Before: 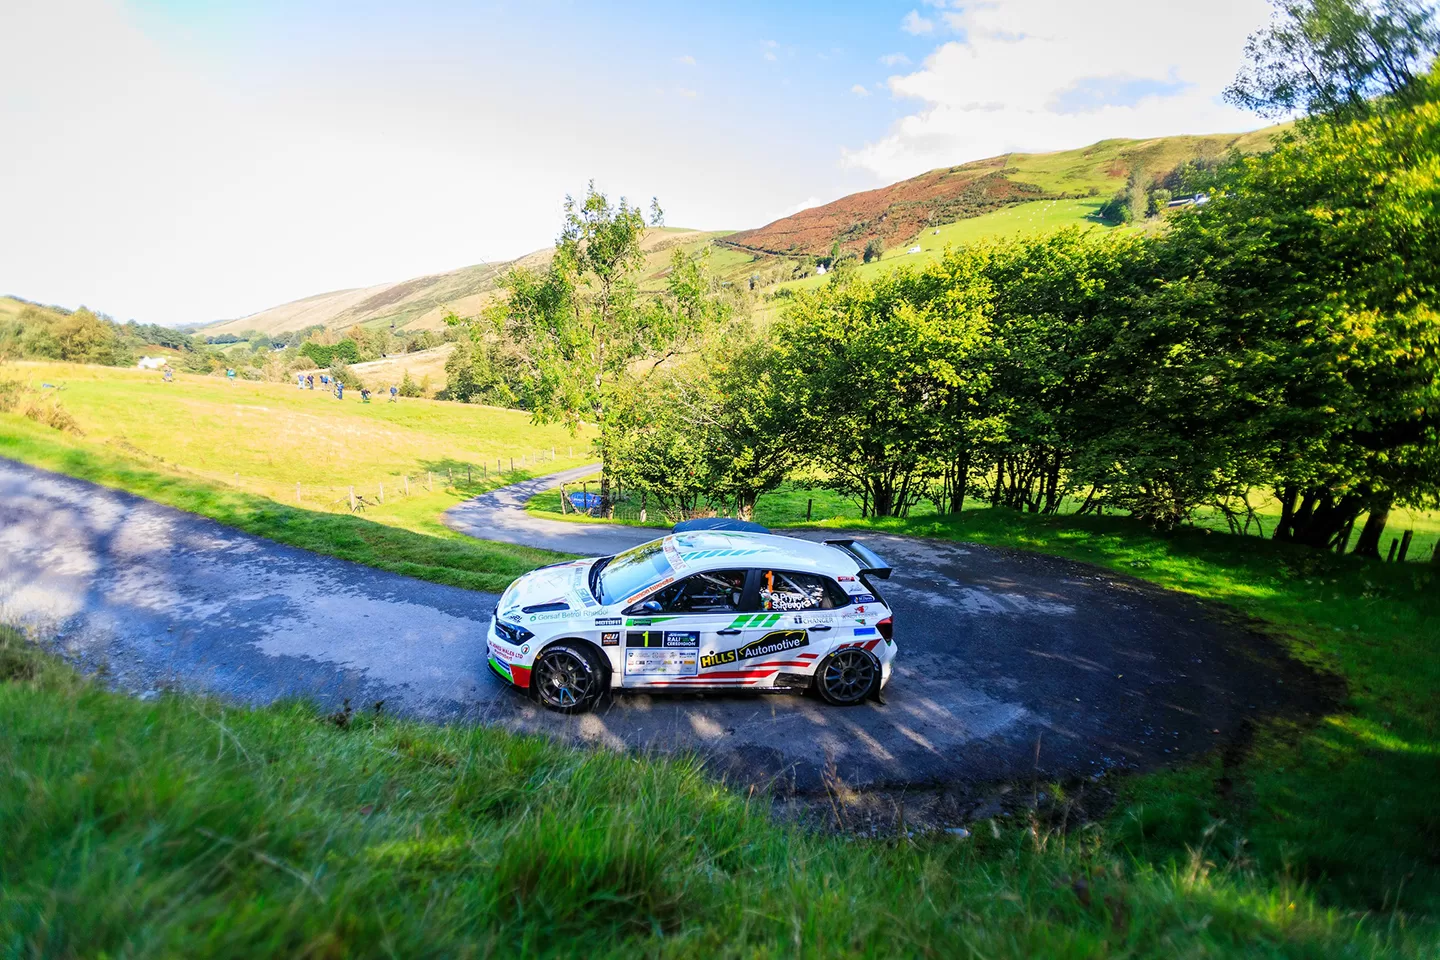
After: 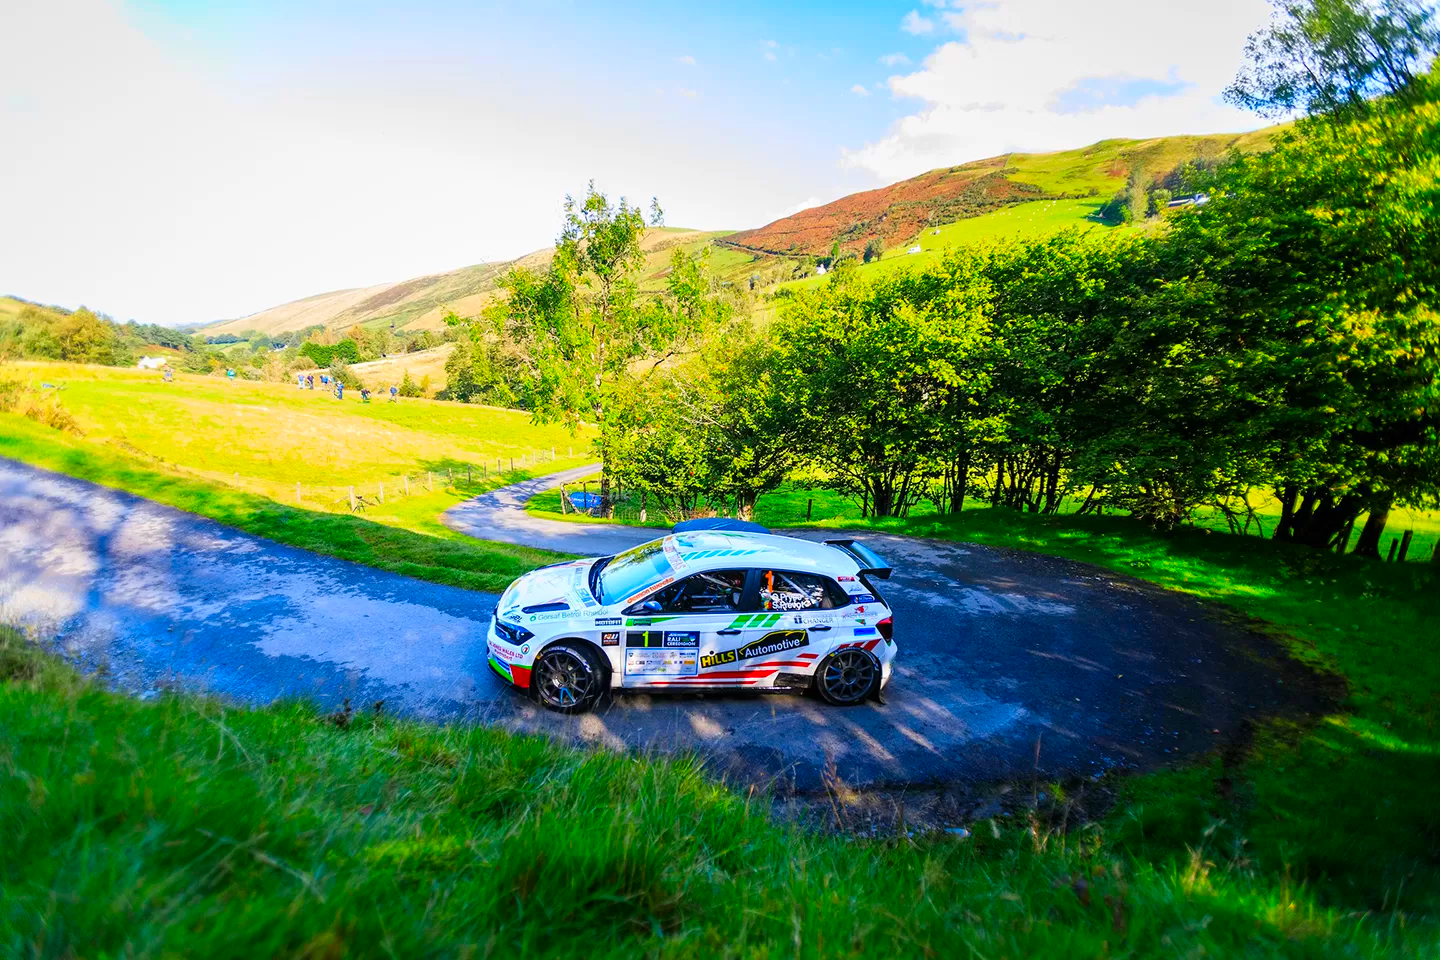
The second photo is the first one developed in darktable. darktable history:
contrast brightness saturation: saturation 0.494
